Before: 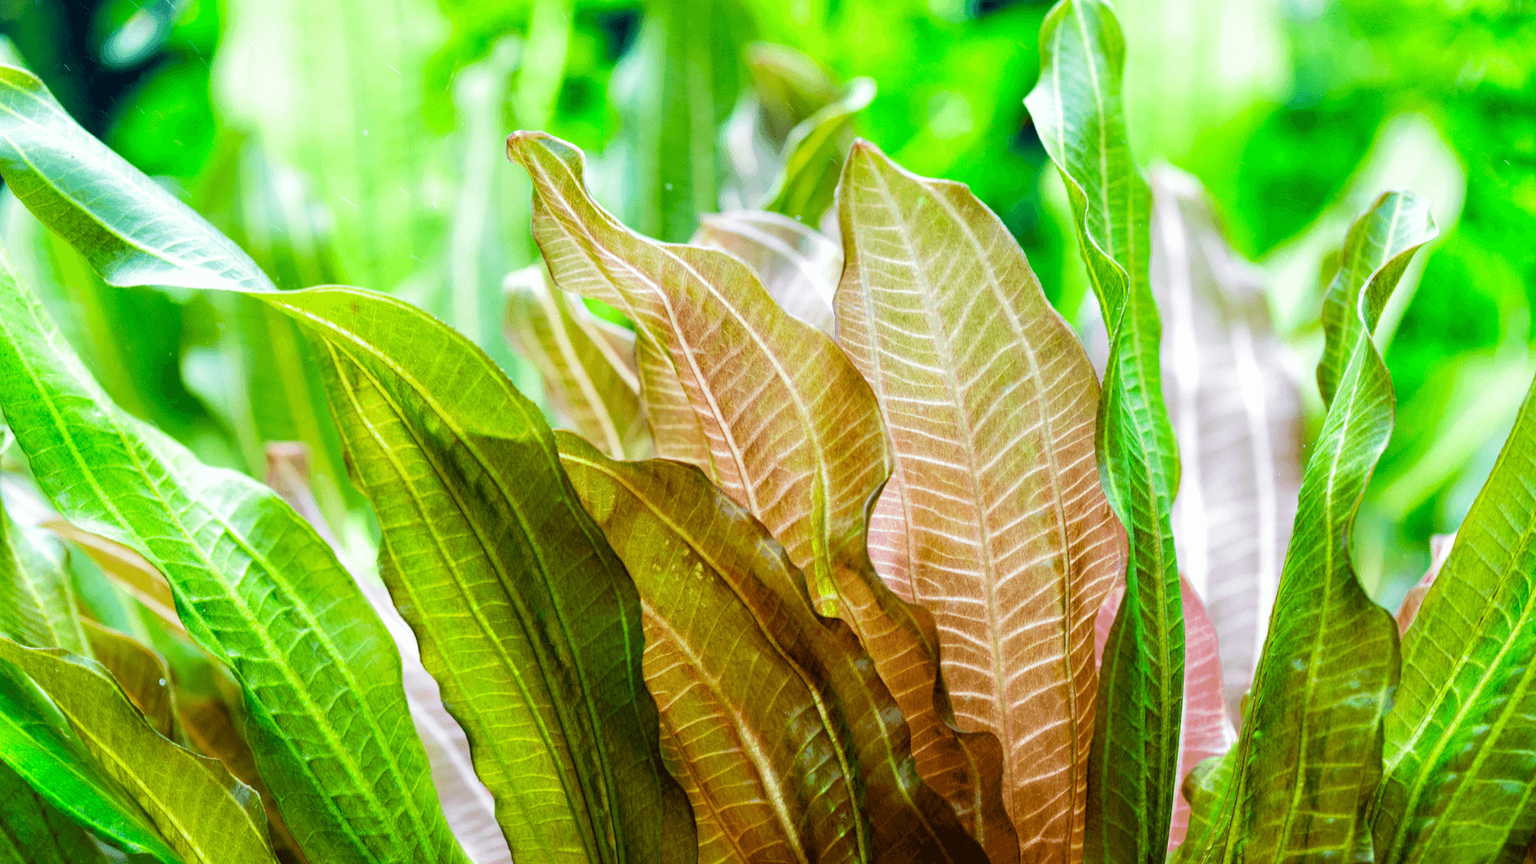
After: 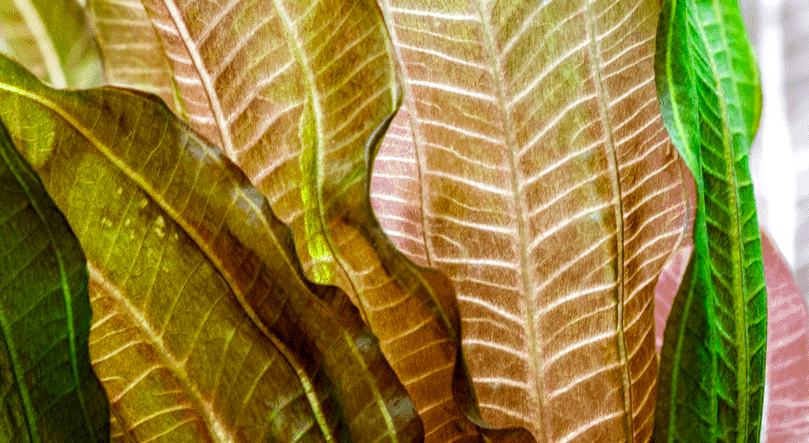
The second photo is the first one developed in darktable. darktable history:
crop: left 37.221%, top 45.169%, right 20.63%, bottom 13.777%
contrast brightness saturation: brightness -0.09
local contrast: detail 130%
